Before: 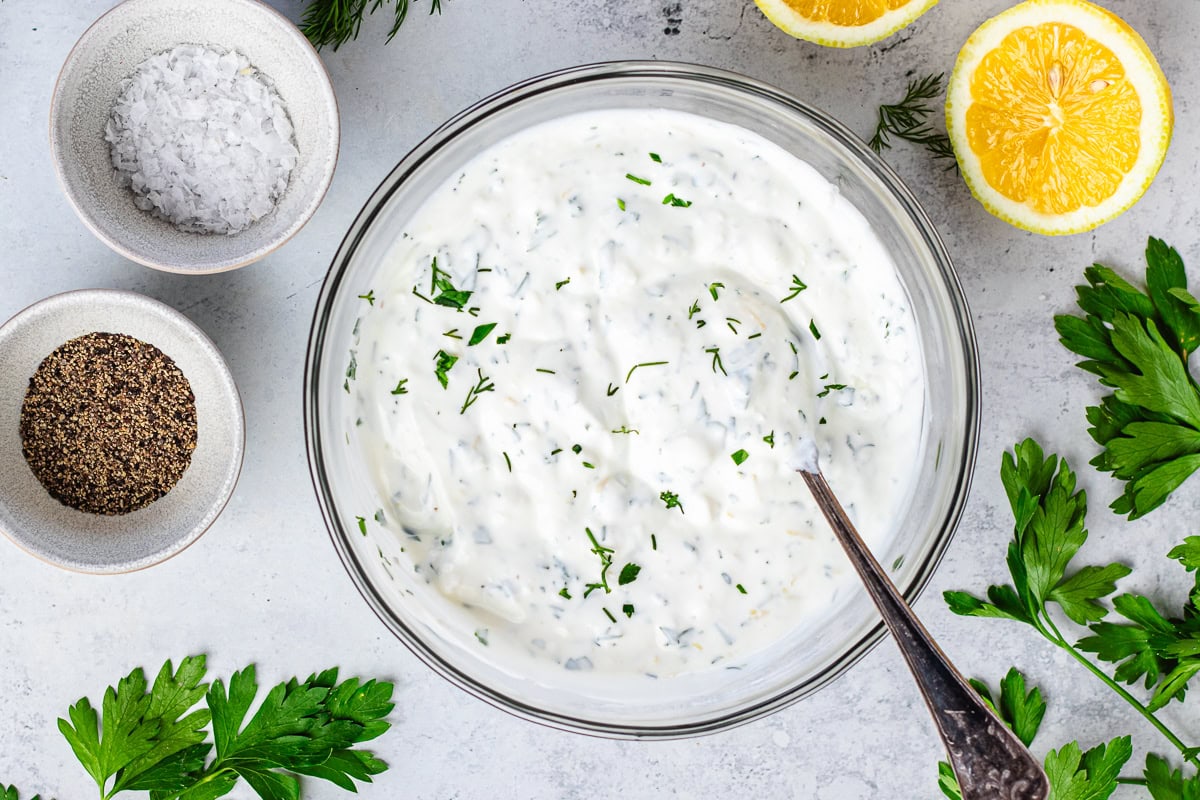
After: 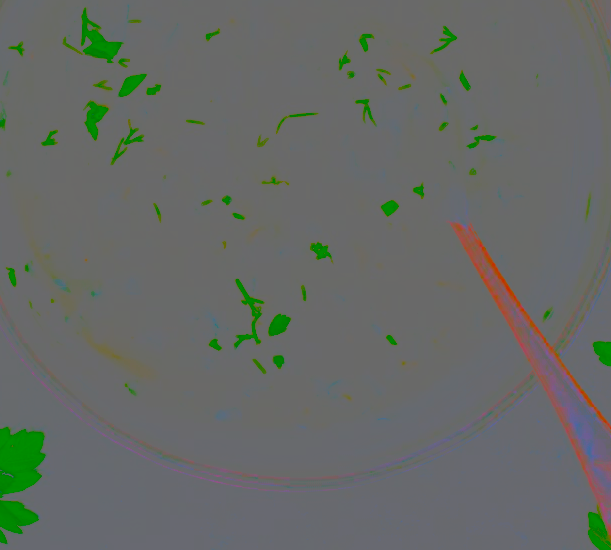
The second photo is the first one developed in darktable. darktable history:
contrast brightness saturation: contrast -0.988, brightness -0.159, saturation 0.742
crop and rotate: left 29.205%, top 31.169%, right 19.865%
color balance rgb: perceptual saturation grading › global saturation 10.501%, perceptual brilliance grading › highlights 11.221%
tone curve: curves: ch0 [(0, 0) (0.078, 0.052) (0.236, 0.22) (0.427, 0.472) (0.508, 0.586) (0.654, 0.742) (0.793, 0.851) (0.994, 0.974)]; ch1 [(0, 0) (0.161, 0.092) (0.35, 0.33) (0.392, 0.392) (0.456, 0.456) (0.505, 0.502) (0.537, 0.518) (0.553, 0.534) (0.602, 0.579) (0.718, 0.718) (1, 1)]; ch2 [(0, 0) (0.346, 0.362) (0.411, 0.412) (0.502, 0.502) (0.531, 0.521) (0.586, 0.59) (0.621, 0.604) (1, 1)], preserve colors none
local contrast: on, module defaults
base curve: curves: ch0 [(0, 0) (0.005, 0.002) (0.193, 0.295) (0.399, 0.664) (0.75, 0.928) (1, 1)], preserve colors none
